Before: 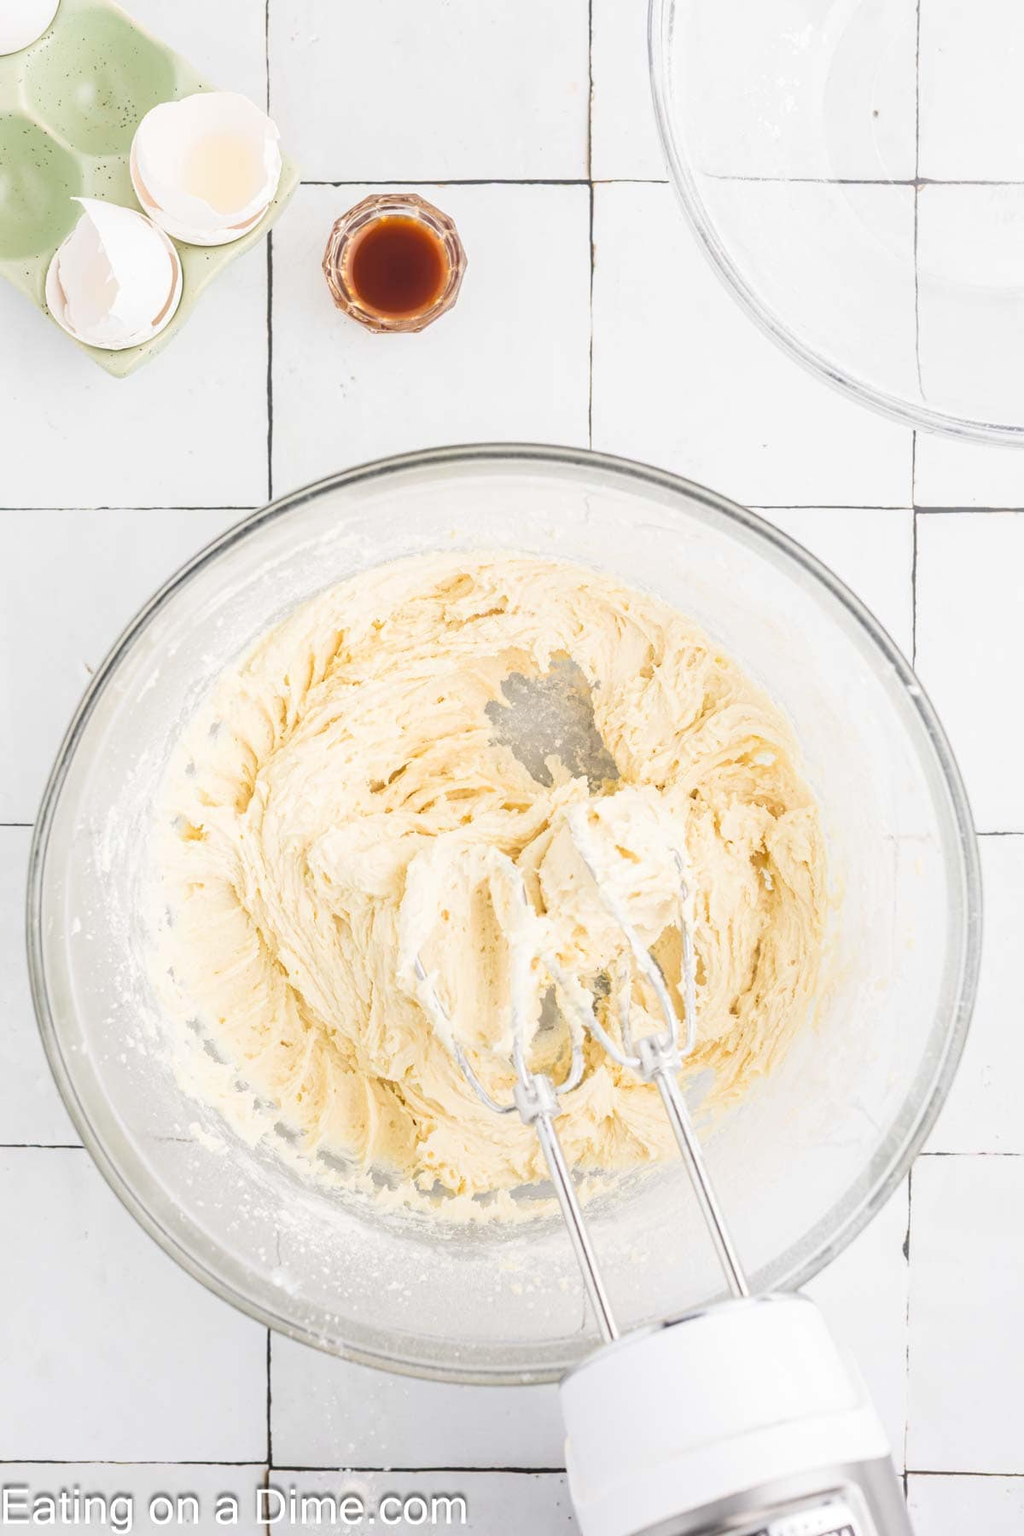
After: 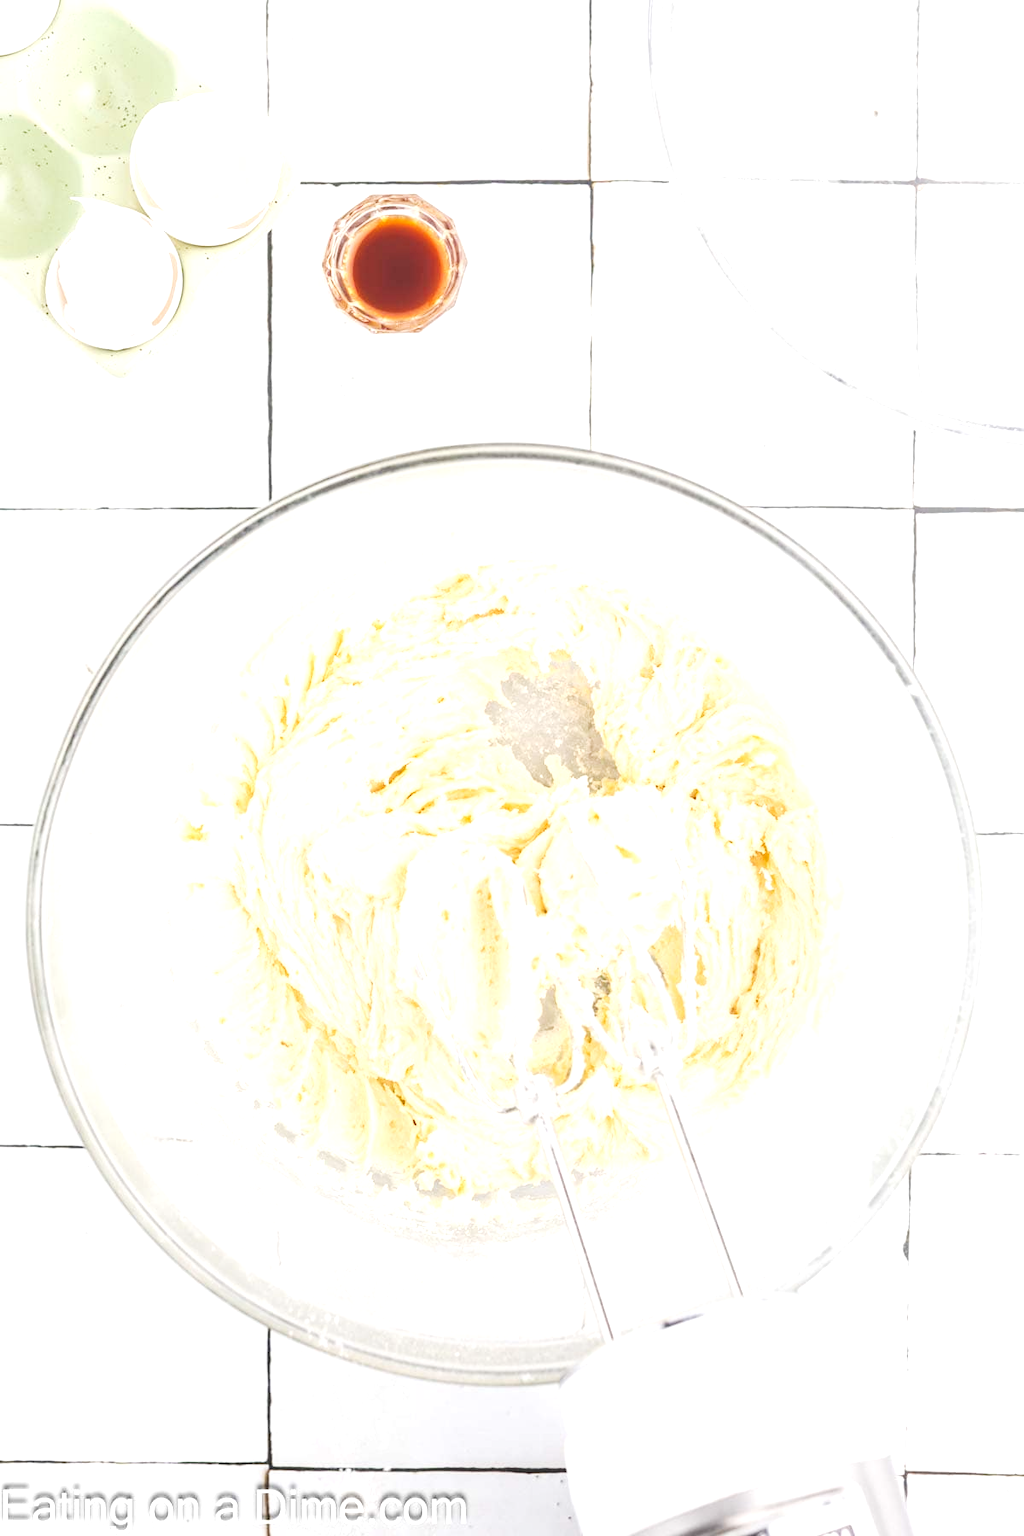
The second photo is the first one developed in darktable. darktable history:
tone equalizer: -7 EV 0.153 EV, -6 EV 0.611 EV, -5 EV 1.12 EV, -4 EV 1.32 EV, -3 EV 1.17 EV, -2 EV 0.6 EV, -1 EV 0.154 EV, smoothing diameter 24.77%, edges refinement/feathering 14.06, preserve details guided filter
exposure: exposure 0.61 EV, compensate exposure bias true, compensate highlight preservation false
tone curve: curves: ch0 [(0, 0.129) (0.187, 0.207) (0.729, 0.789) (1, 1)], preserve colors none
